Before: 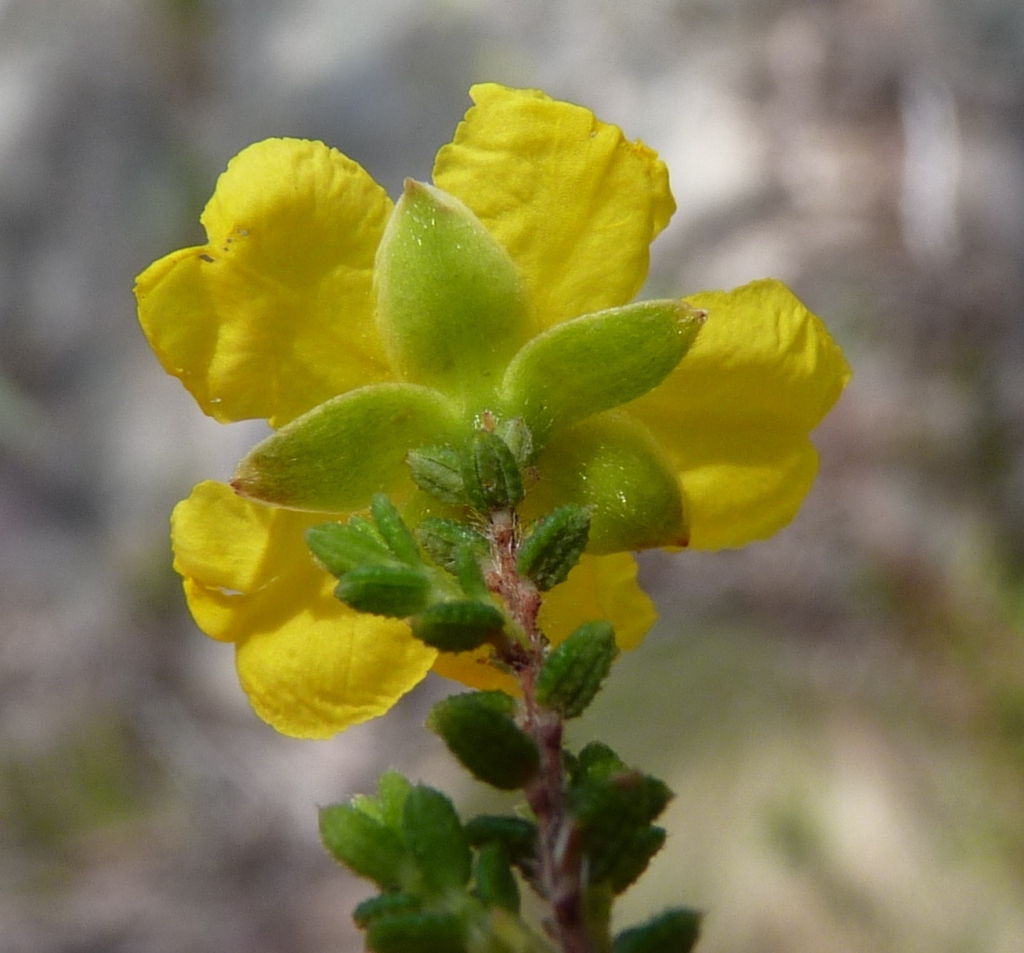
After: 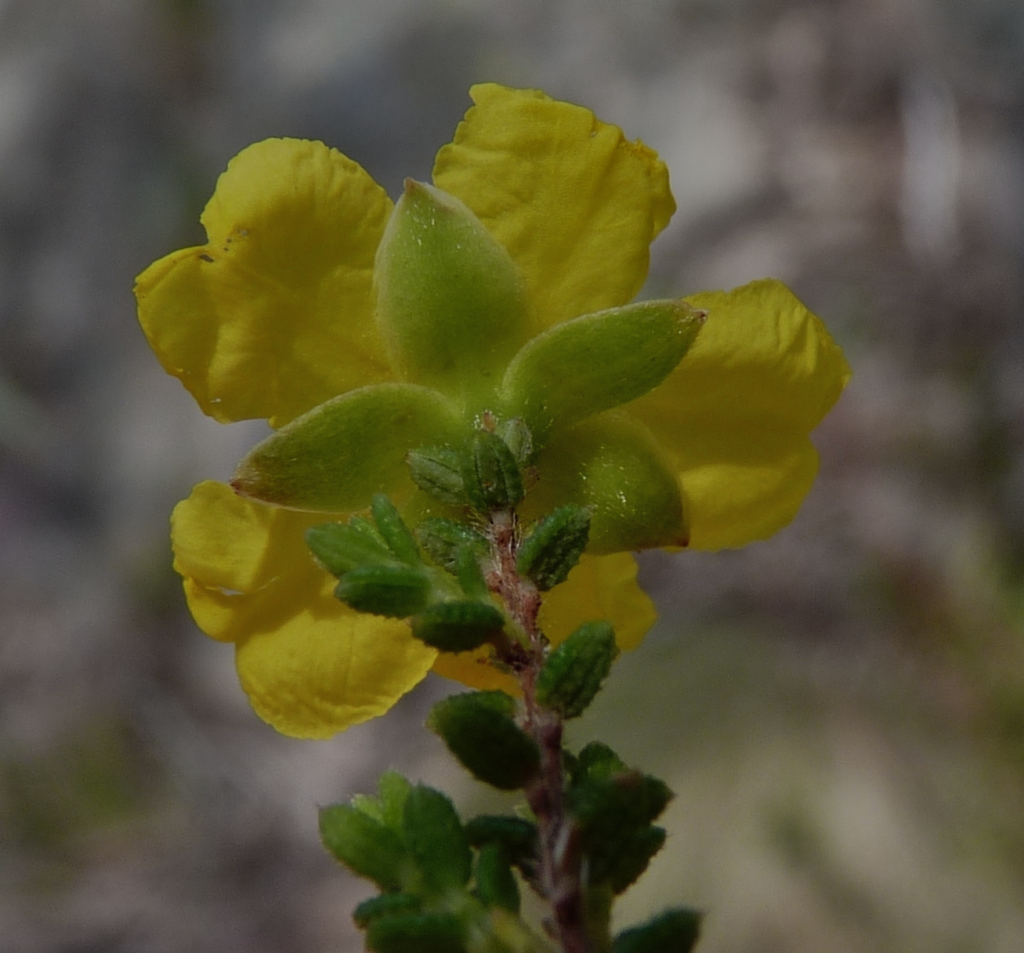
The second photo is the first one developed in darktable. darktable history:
shadows and highlights: low approximation 0.01, soften with gaussian
exposure: exposure -1.441 EV, compensate highlight preservation false
